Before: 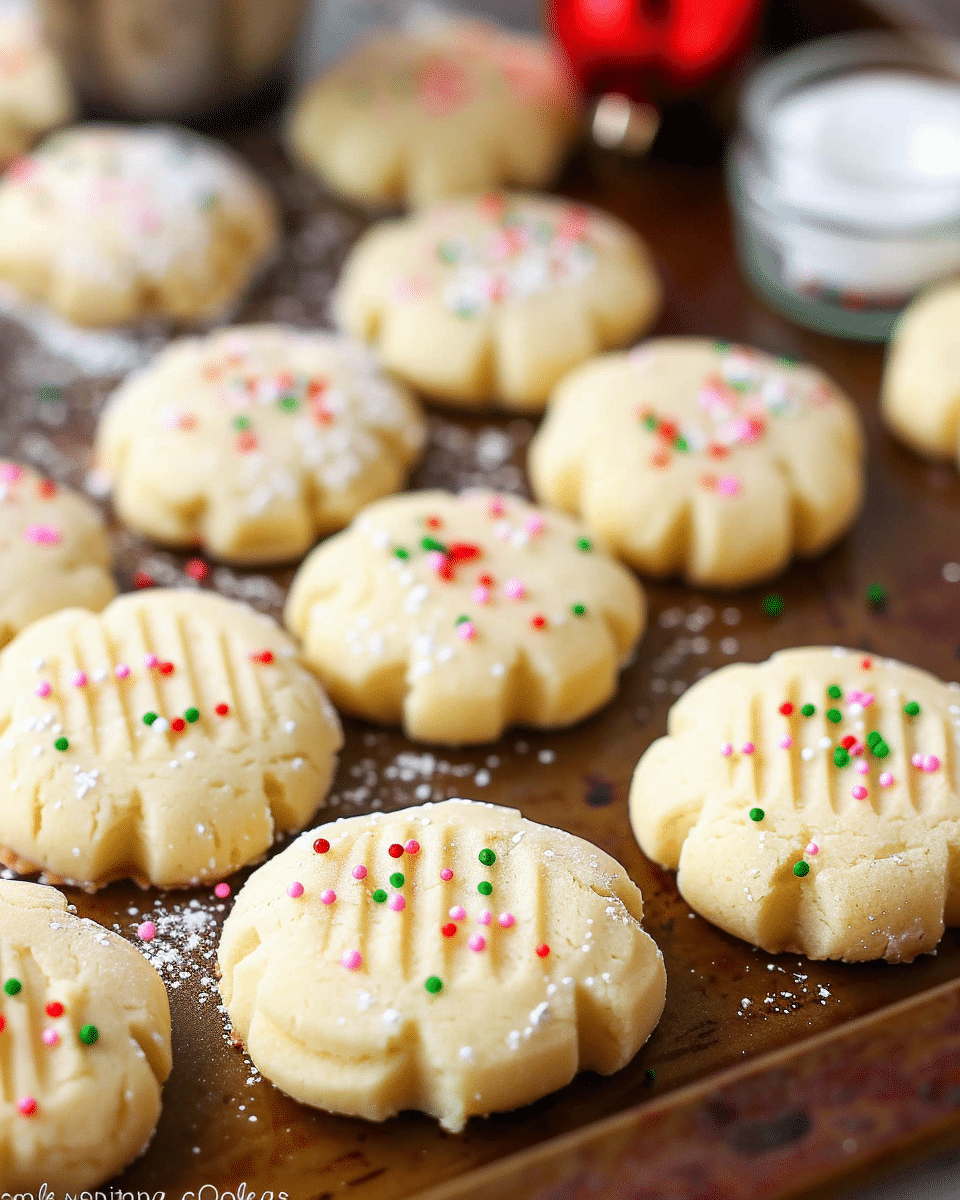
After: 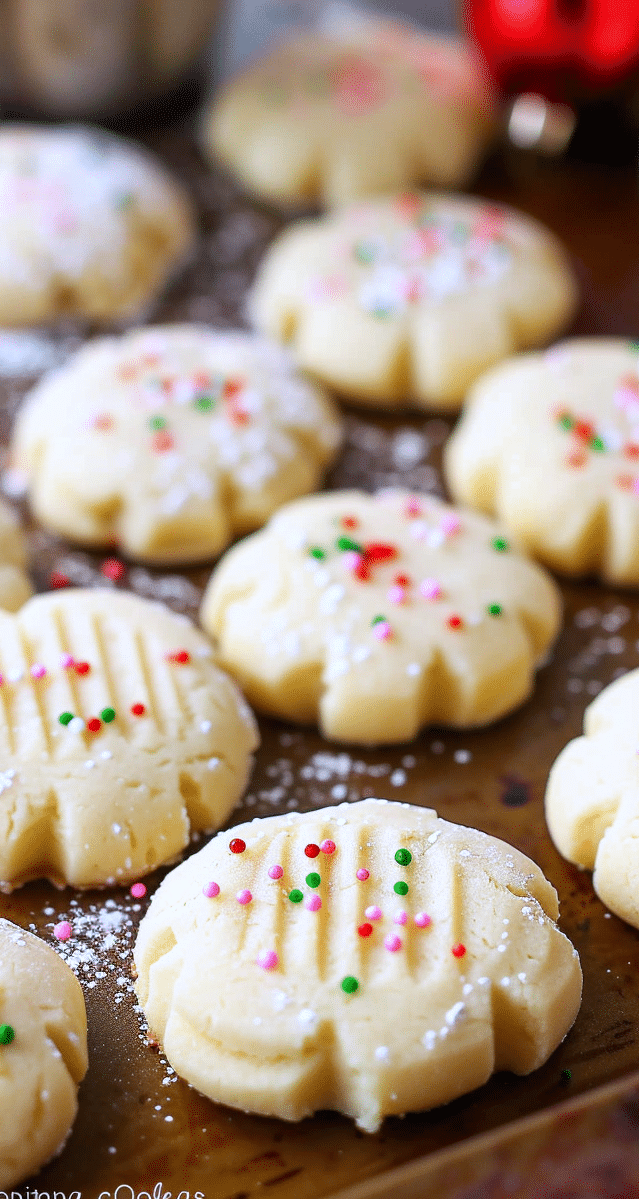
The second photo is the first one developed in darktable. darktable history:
white balance: red 0.967, blue 1.119, emerald 0.756
crop and rotate: left 8.786%, right 24.548%
